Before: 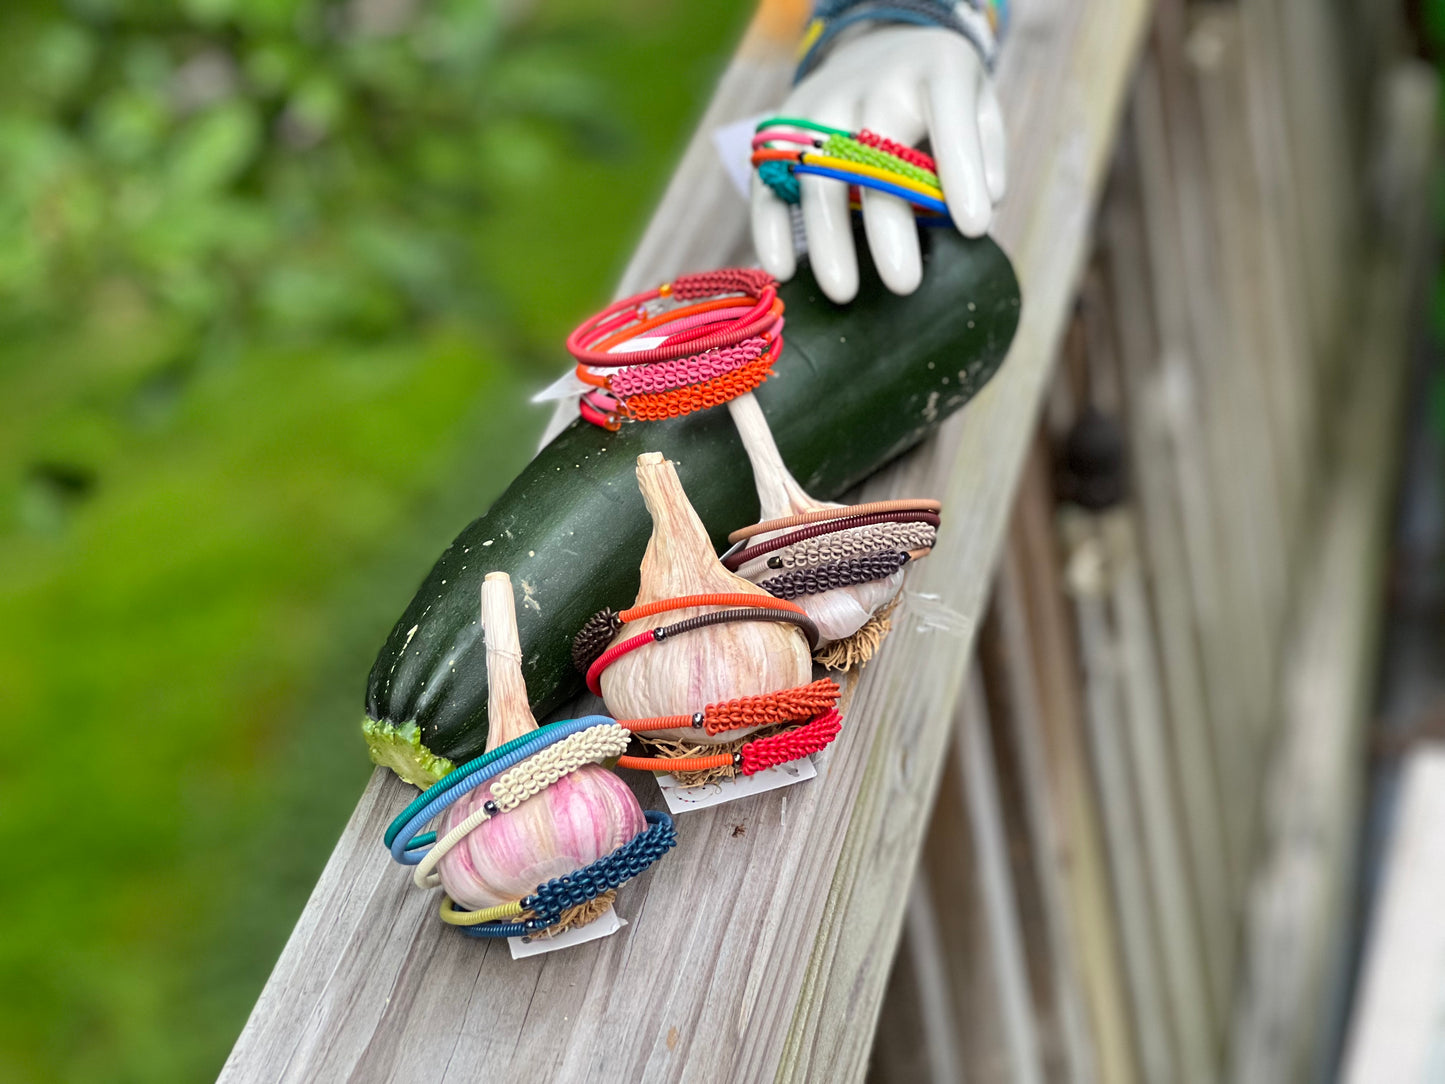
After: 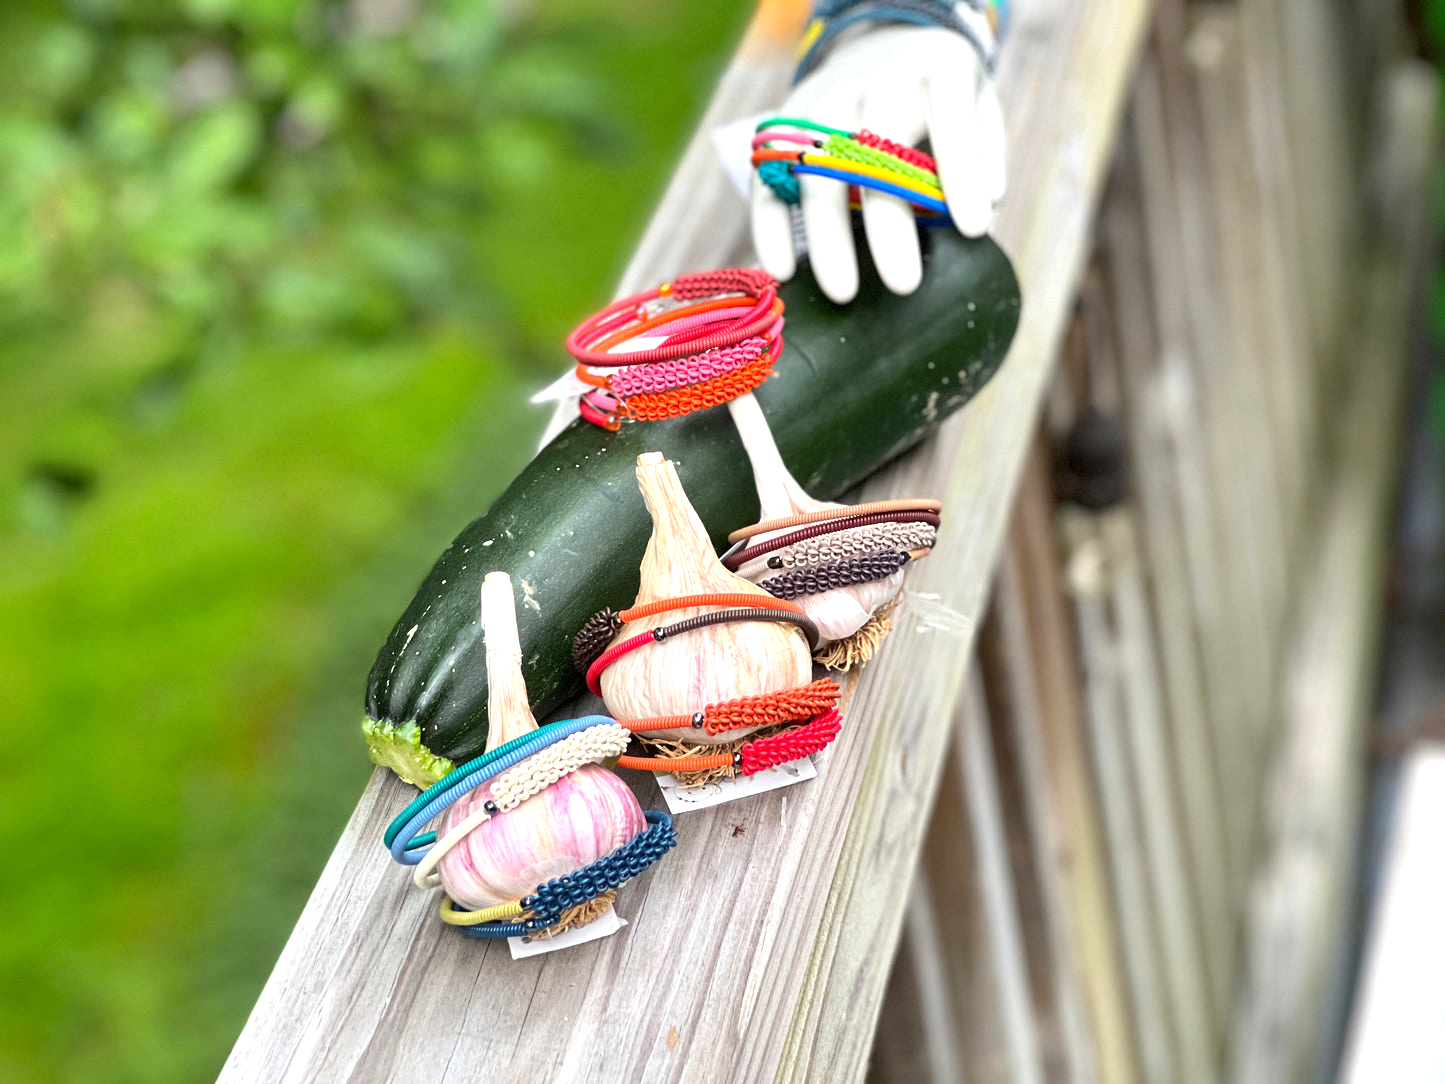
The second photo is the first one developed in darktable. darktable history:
exposure: exposure 0.638 EV, compensate highlight preservation false
